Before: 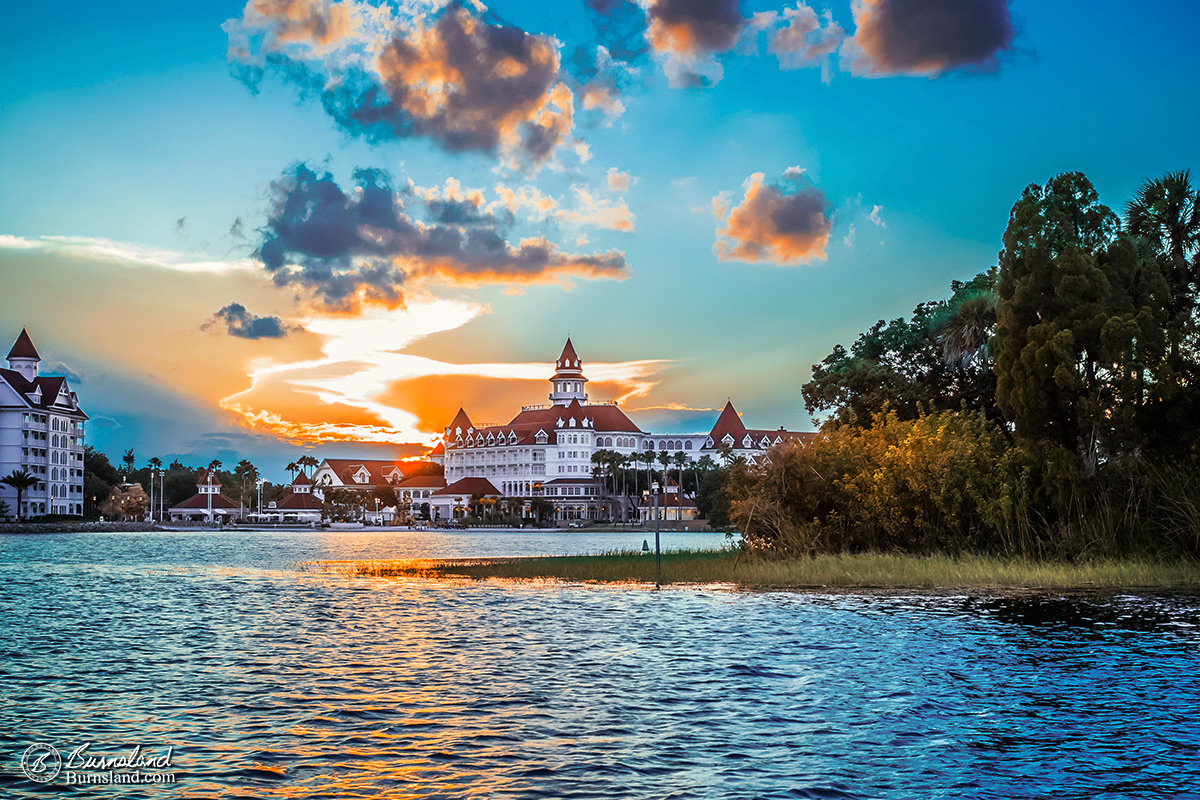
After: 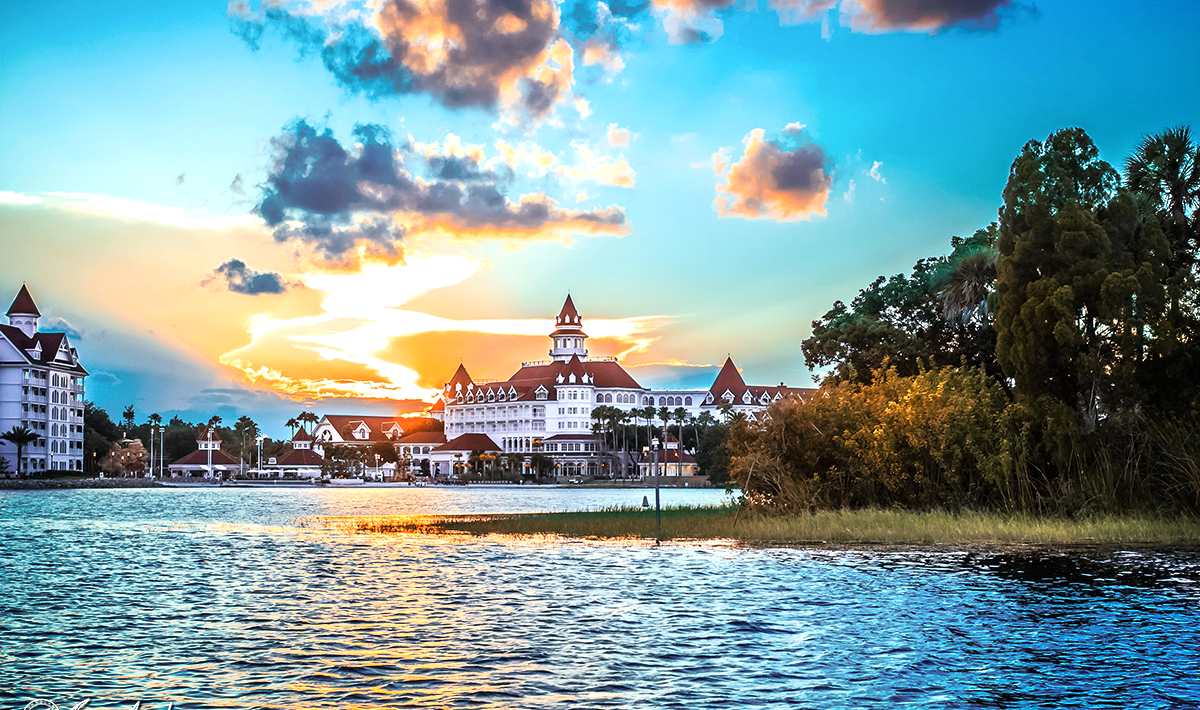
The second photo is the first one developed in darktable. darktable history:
crop and rotate: top 5.609%, bottom 5.609%
shadows and highlights: shadows 0, highlights 40
color balance rgb: shadows lift › luminance -10%, highlights gain › luminance 10%, saturation formula JzAzBz (2021)
exposure: exposure 0.4 EV, compensate highlight preservation false
